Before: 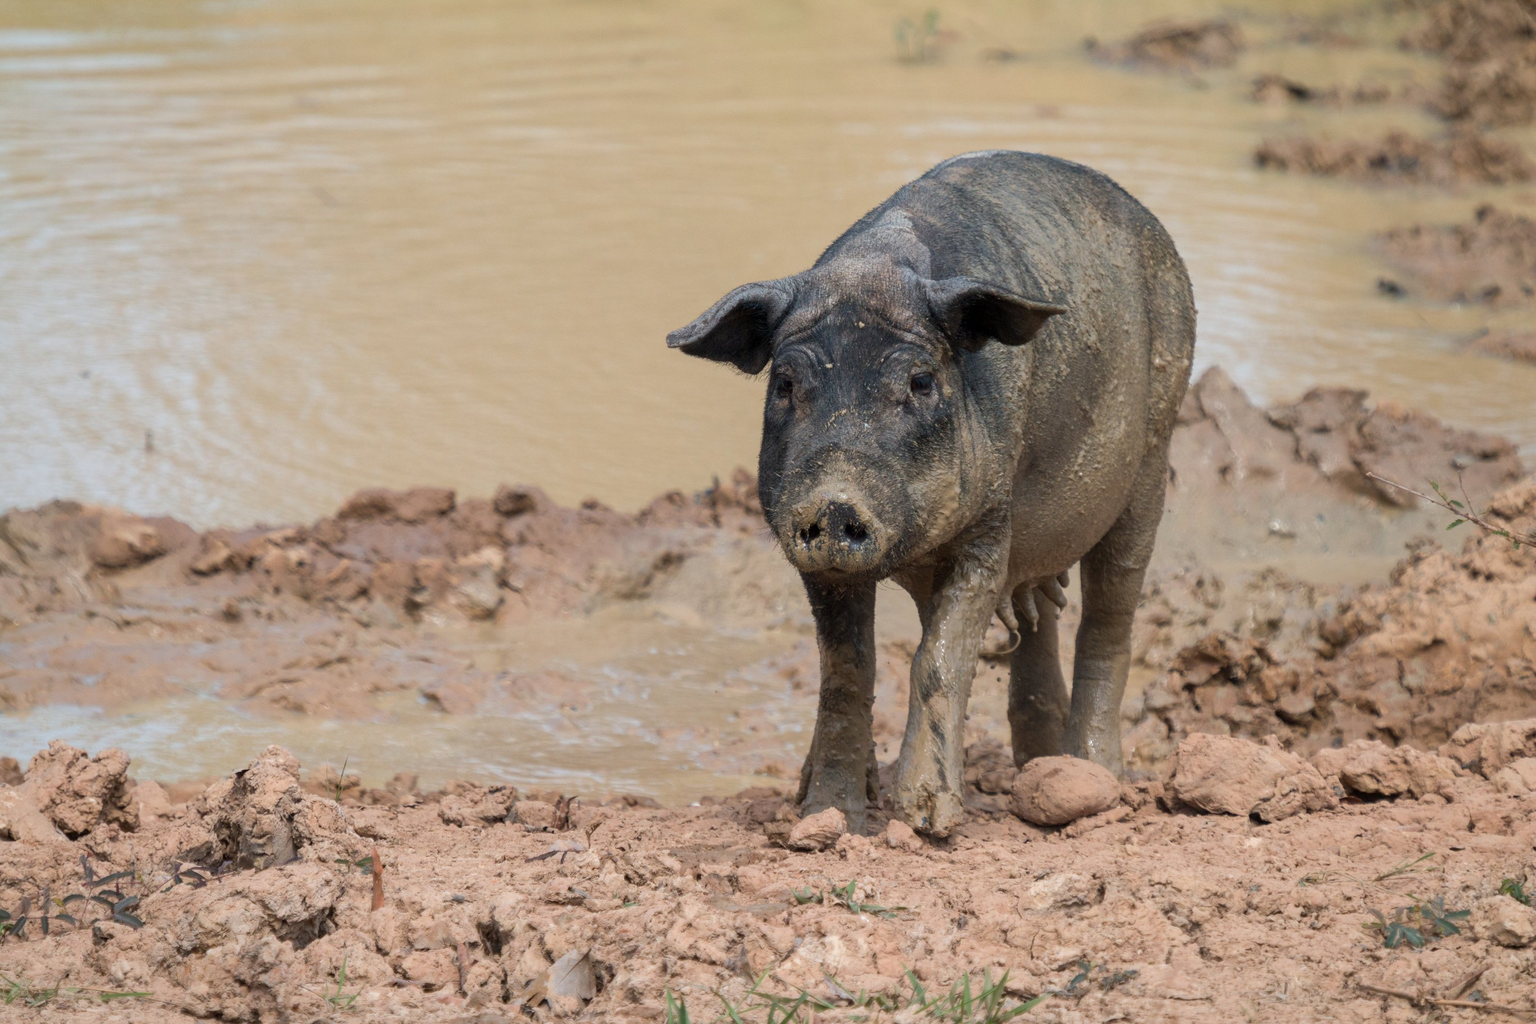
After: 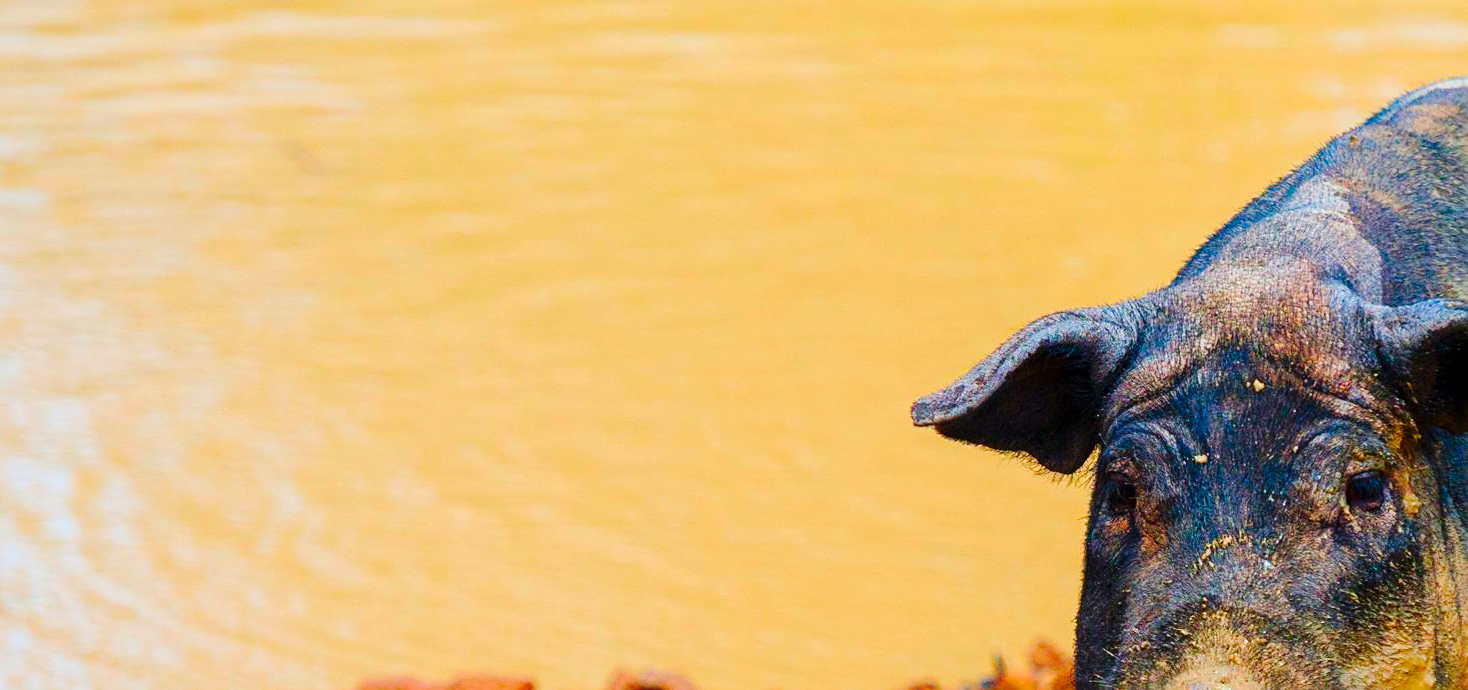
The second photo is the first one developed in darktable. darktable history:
sharpen: on, module defaults
crop: left 10.121%, top 10.631%, right 36.218%, bottom 51.526%
color correction: saturation 3
base curve: curves: ch0 [(0, 0) (0.036, 0.025) (0.121, 0.166) (0.206, 0.329) (0.605, 0.79) (1, 1)], preserve colors none
